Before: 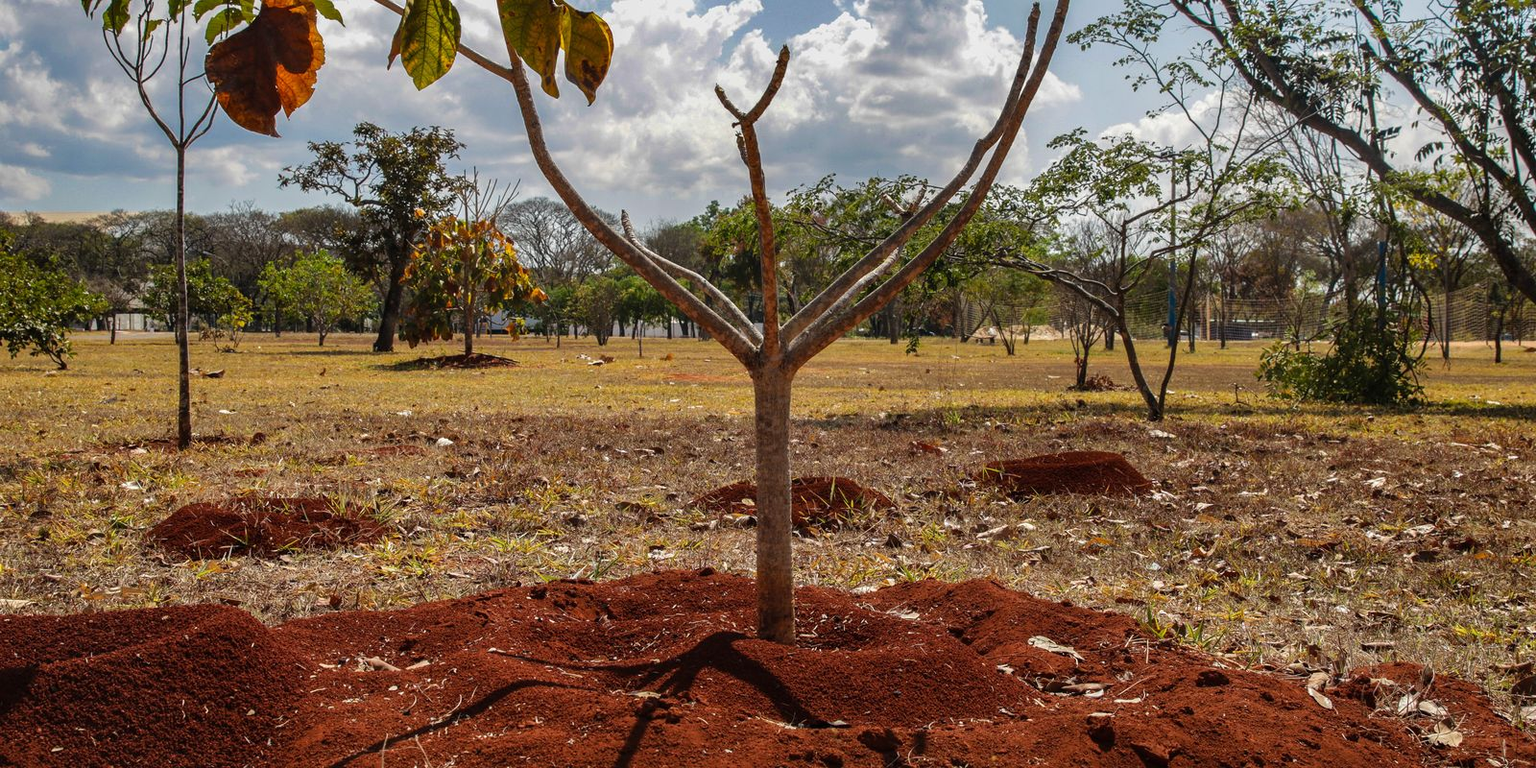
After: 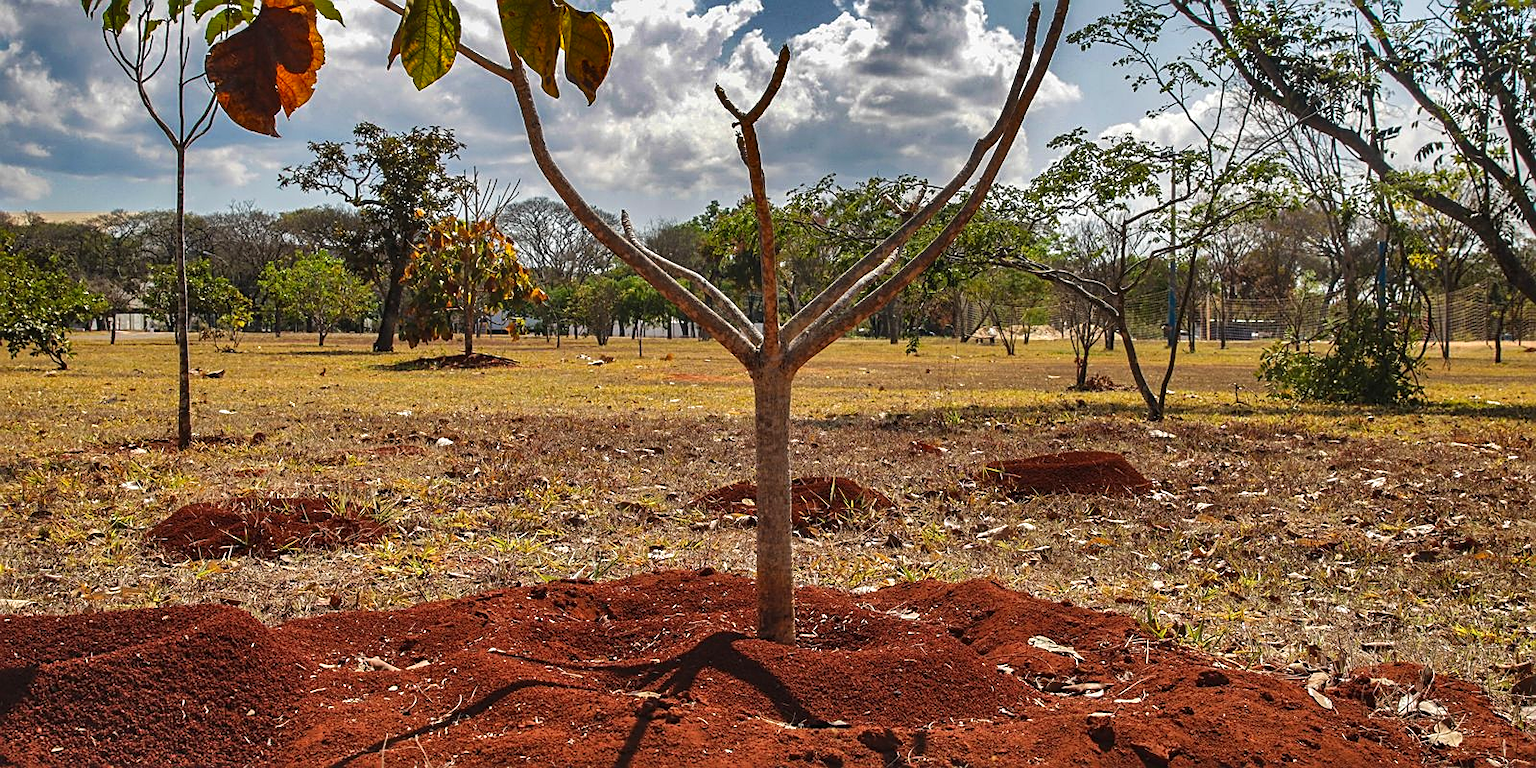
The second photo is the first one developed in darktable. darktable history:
sharpen: on, module defaults
shadows and highlights: shadows 81.5, white point adjustment -9.13, highlights -61.27, soften with gaussian
exposure: black level correction -0.002, exposure 0.537 EV, compensate exposure bias true, compensate highlight preservation false
